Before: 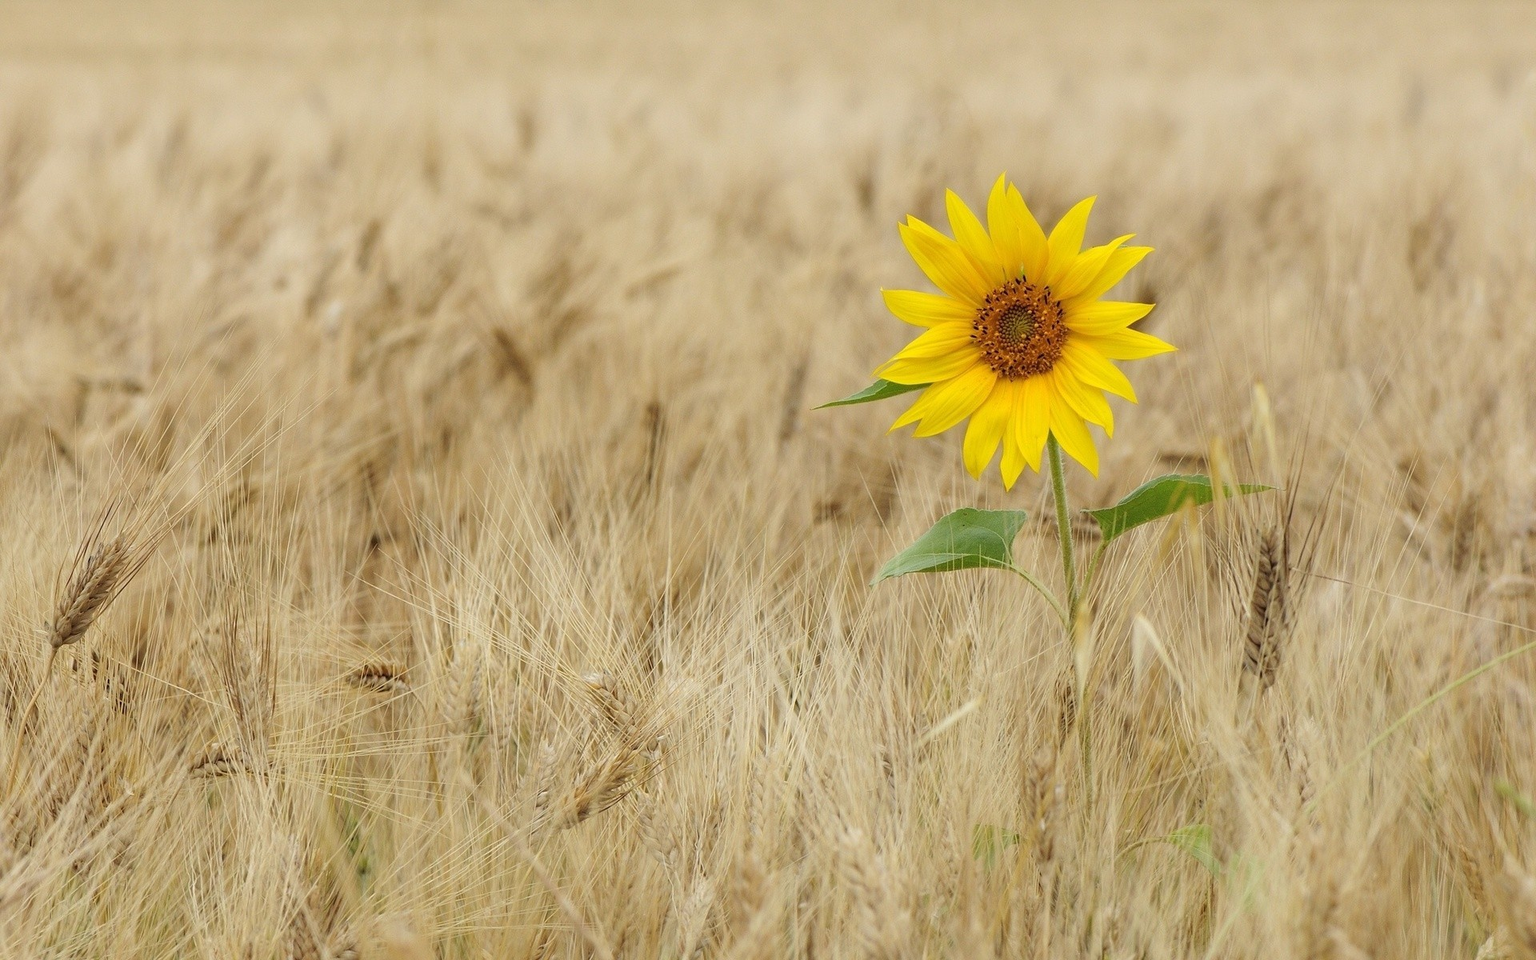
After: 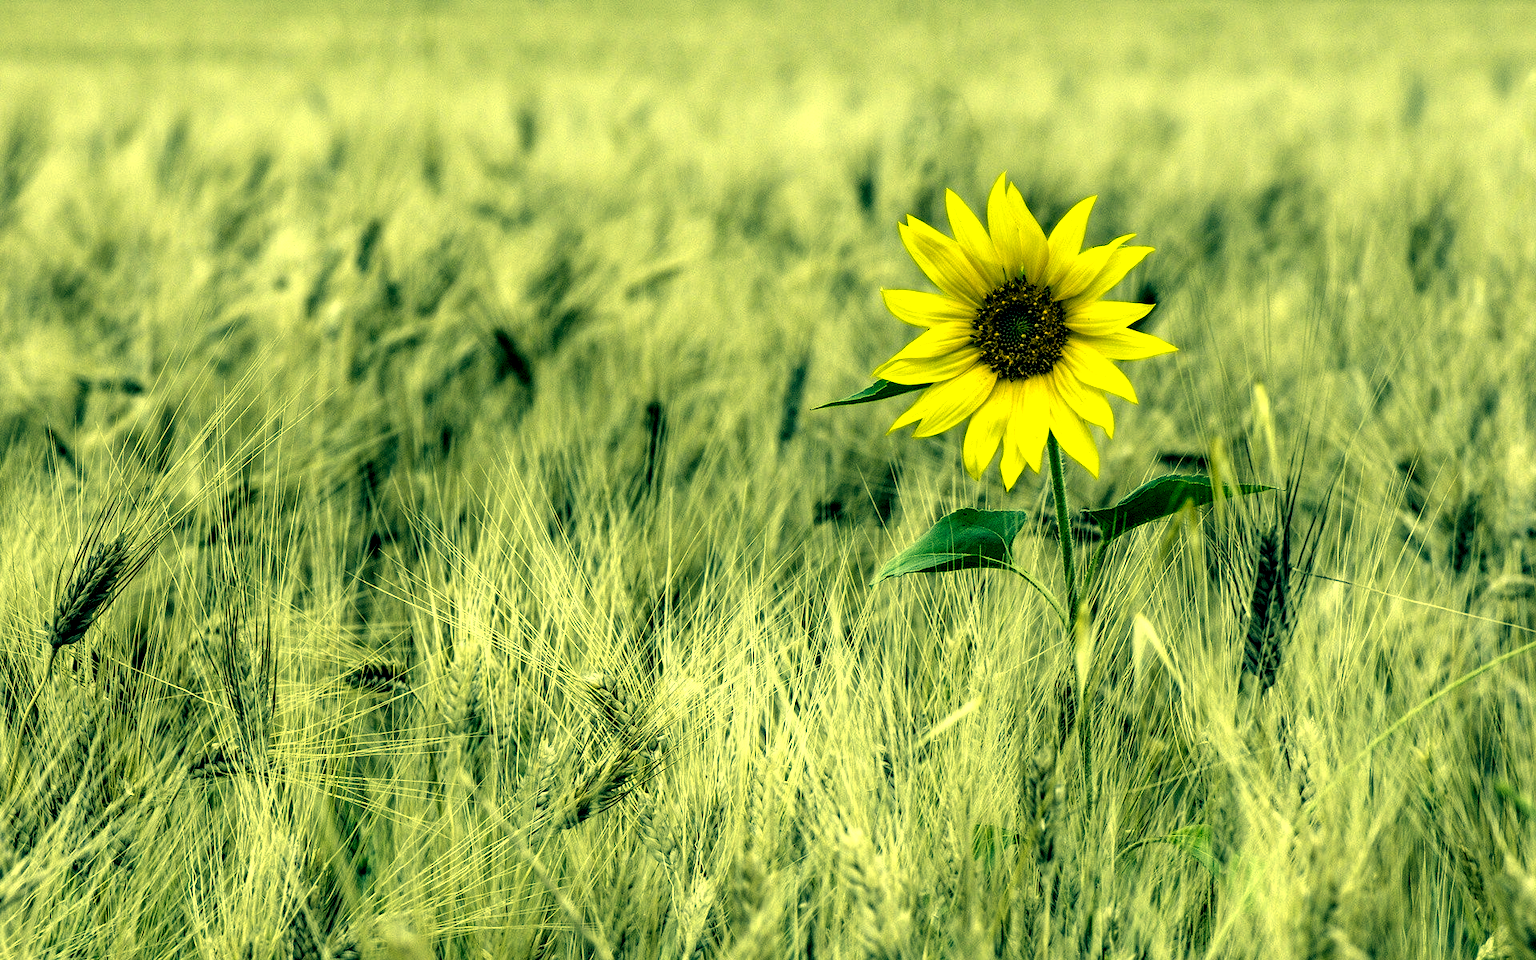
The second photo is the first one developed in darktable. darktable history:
local contrast: highlights 115%, shadows 42%, detail 293%
tone equalizer: on, module defaults
color correction: highlights a* -15.58, highlights b* 40, shadows a* -40, shadows b* -26.18
